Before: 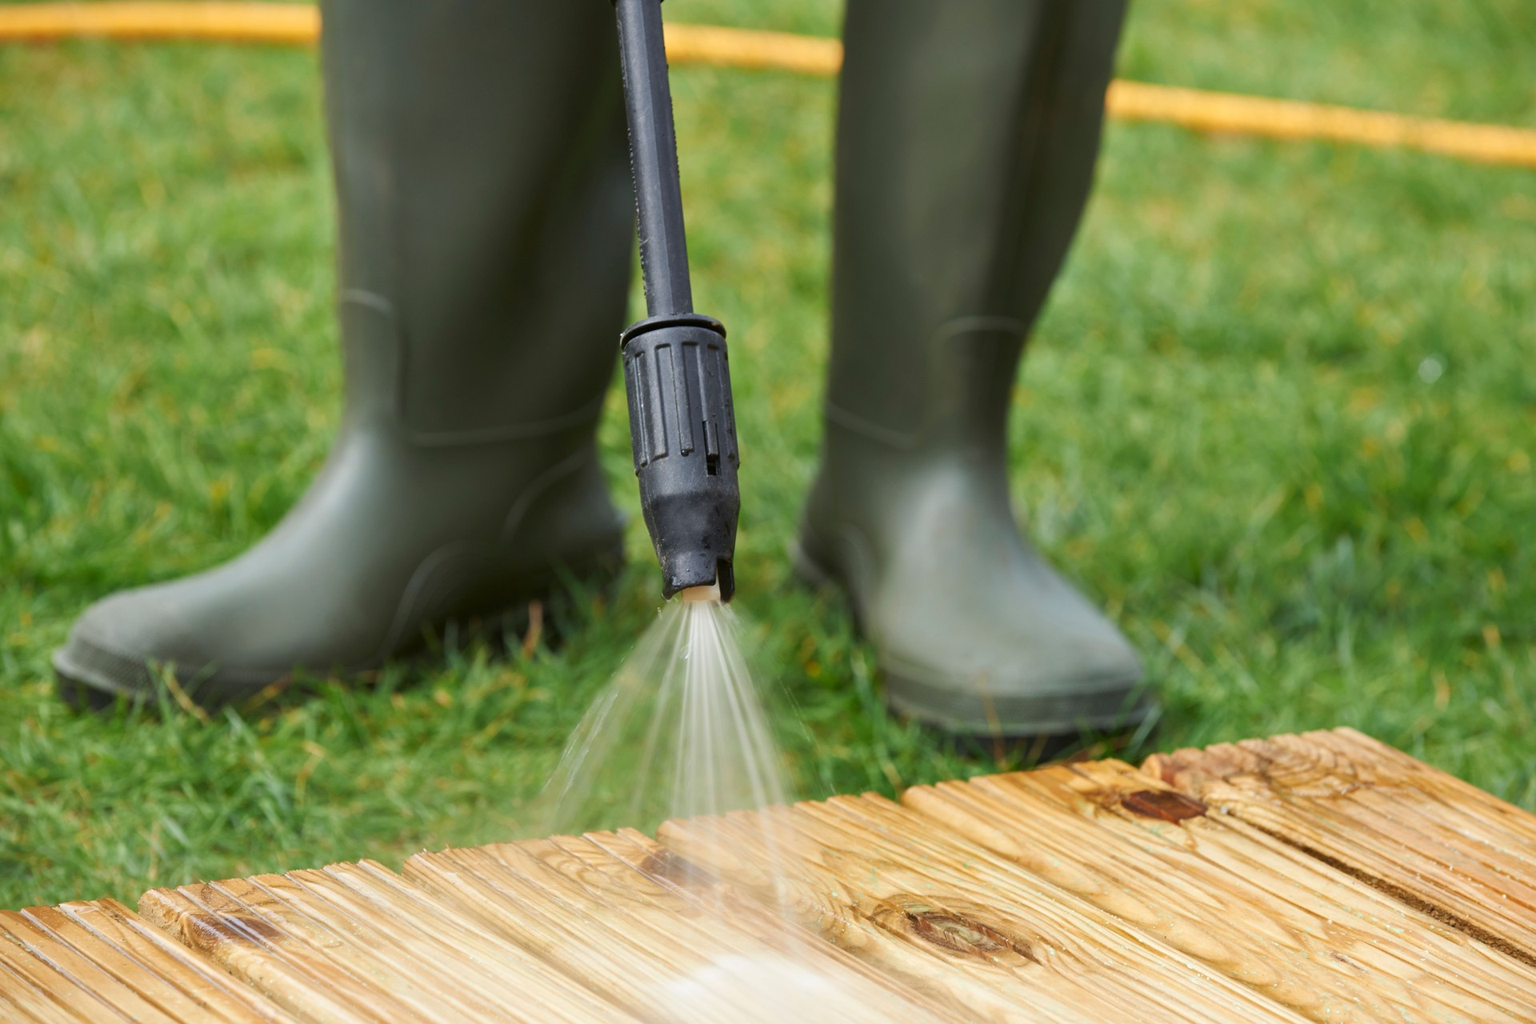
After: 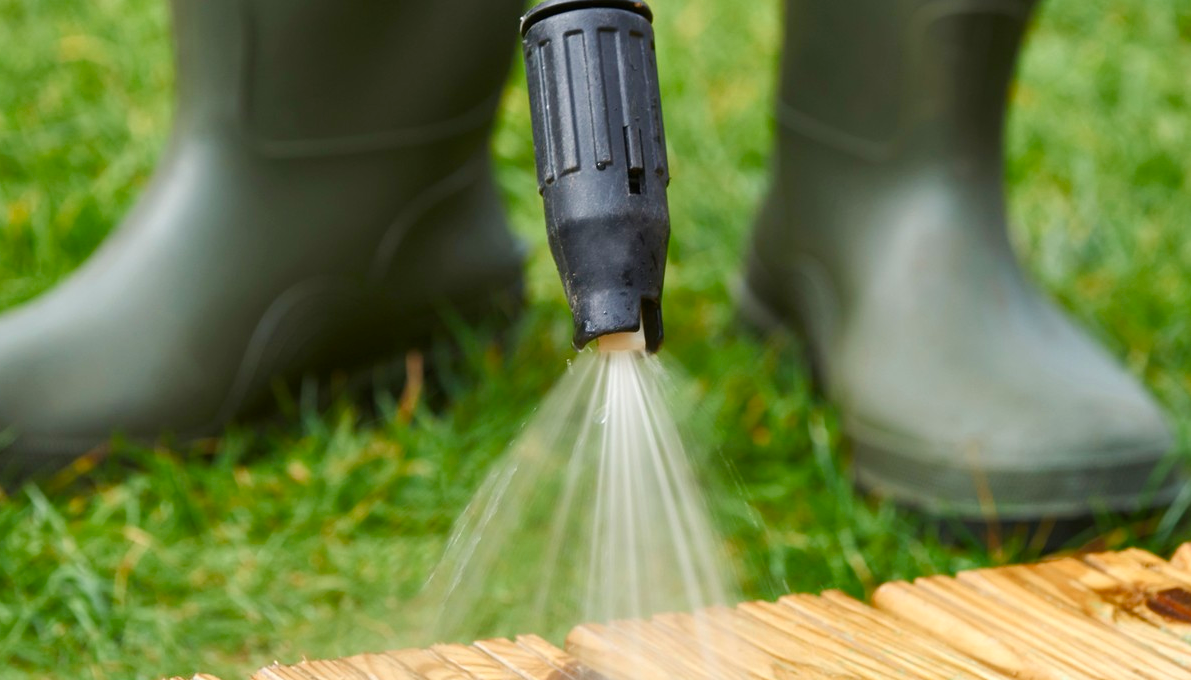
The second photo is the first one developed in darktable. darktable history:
crop: left 13.312%, top 31.28%, right 24.627%, bottom 15.582%
color balance rgb: linear chroma grading › shadows 32%, linear chroma grading › global chroma -2%, linear chroma grading › mid-tones 4%, perceptual saturation grading › global saturation -2%, perceptual saturation grading › highlights -8%, perceptual saturation grading › mid-tones 8%, perceptual saturation grading › shadows 4%, perceptual brilliance grading › highlights 8%, perceptual brilliance grading › mid-tones 4%, perceptual brilliance grading › shadows 2%, global vibrance 16%, saturation formula JzAzBz (2021)
